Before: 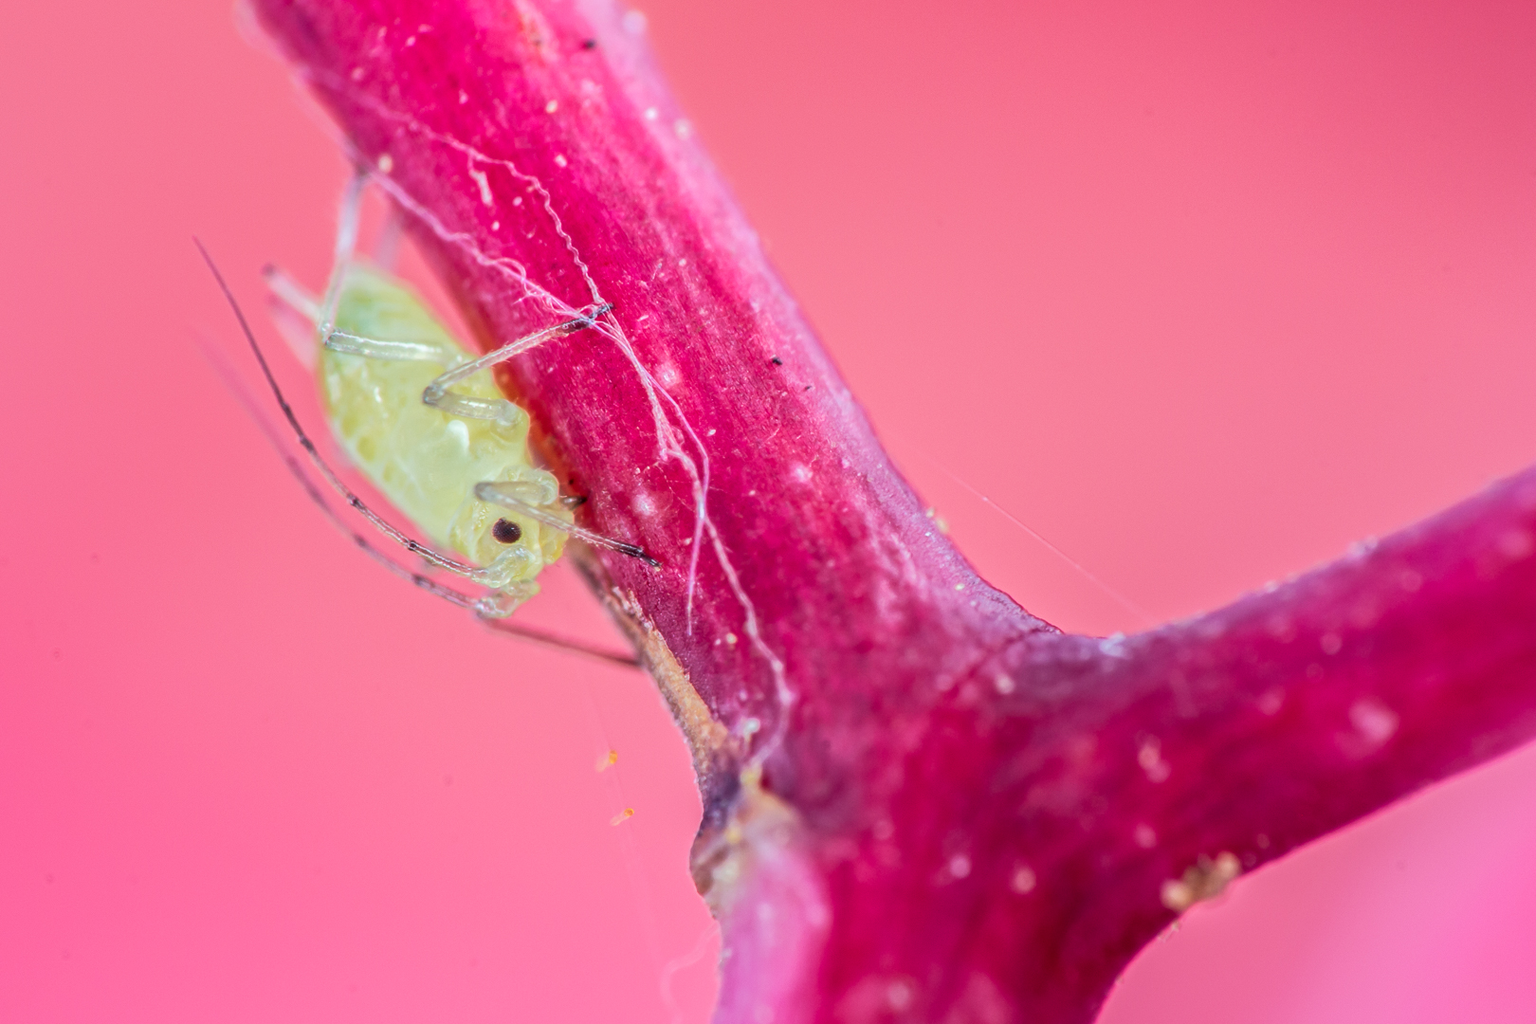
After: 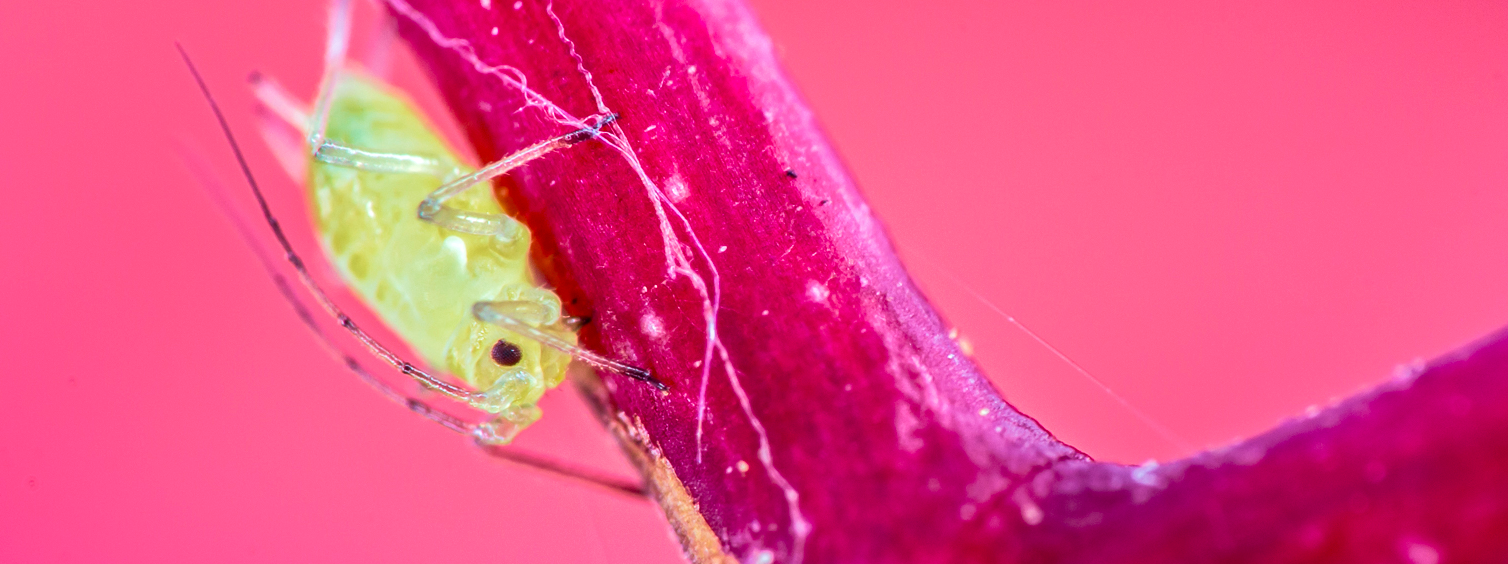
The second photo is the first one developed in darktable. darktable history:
crop: left 1.744%, top 19.225%, right 5.069%, bottom 28.357%
color balance rgb: linear chroma grading › shadows 16%, perceptual saturation grading › global saturation 8%, perceptual saturation grading › shadows 4%, perceptual brilliance grading › global brilliance 2%, perceptual brilliance grading › highlights 8%, perceptual brilliance grading › shadows -4%, global vibrance 16%, saturation formula JzAzBz (2021)
velvia: strength 45%
